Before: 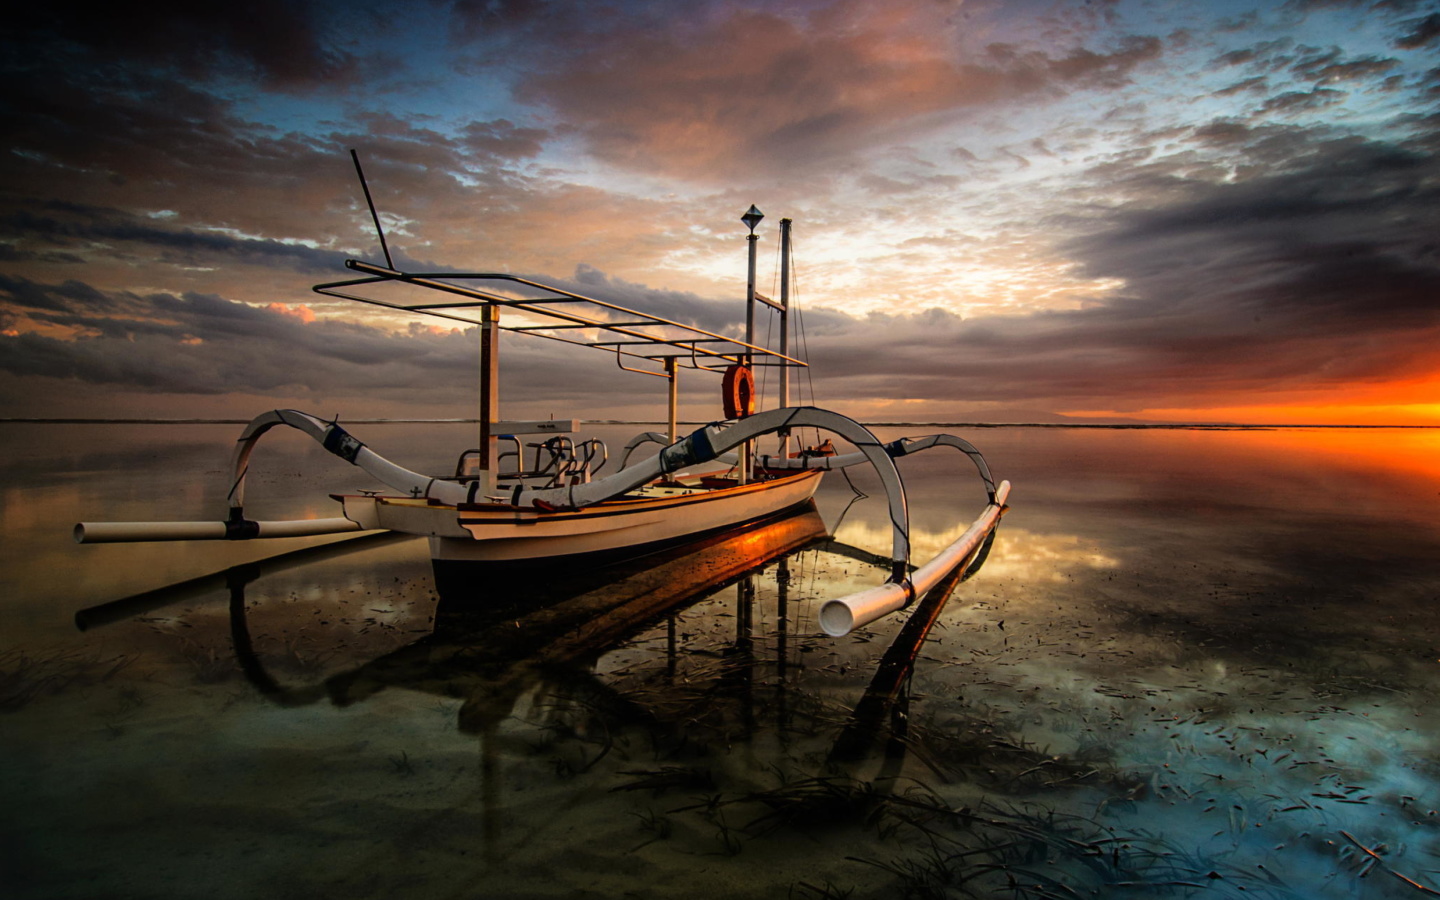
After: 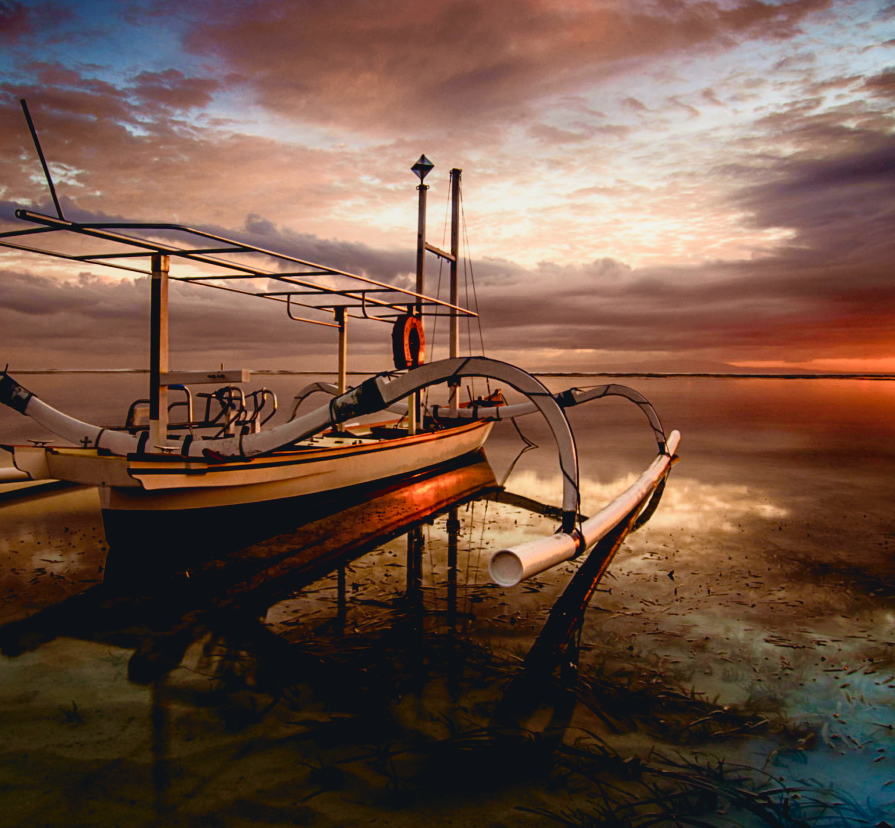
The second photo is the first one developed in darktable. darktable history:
crop and rotate: left 22.928%, top 5.637%, right 14.892%, bottom 2.284%
tone curve: curves: ch0 [(0, 0.045) (0.155, 0.169) (0.46, 0.466) (0.751, 0.788) (1, 0.961)]; ch1 [(0, 0) (0.43, 0.408) (0.472, 0.469) (0.505, 0.503) (0.553, 0.563) (0.592, 0.581) (0.631, 0.625) (1, 1)]; ch2 [(0, 0) (0.505, 0.495) (0.55, 0.557) (0.583, 0.573) (1, 1)], color space Lab, independent channels, preserve colors none
exposure: black level correction 0.001, compensate highlight preservation false
color balance rgb: power › chroma 1.557%, power › hue 26.72°, global offset › luminance -0.479%, perceptual saturation grading › global saturation 20%, perceptual saturation grading › highlights -50.434%, perceptual saturation grading › shadows 30.258%, global vibrance 20%
